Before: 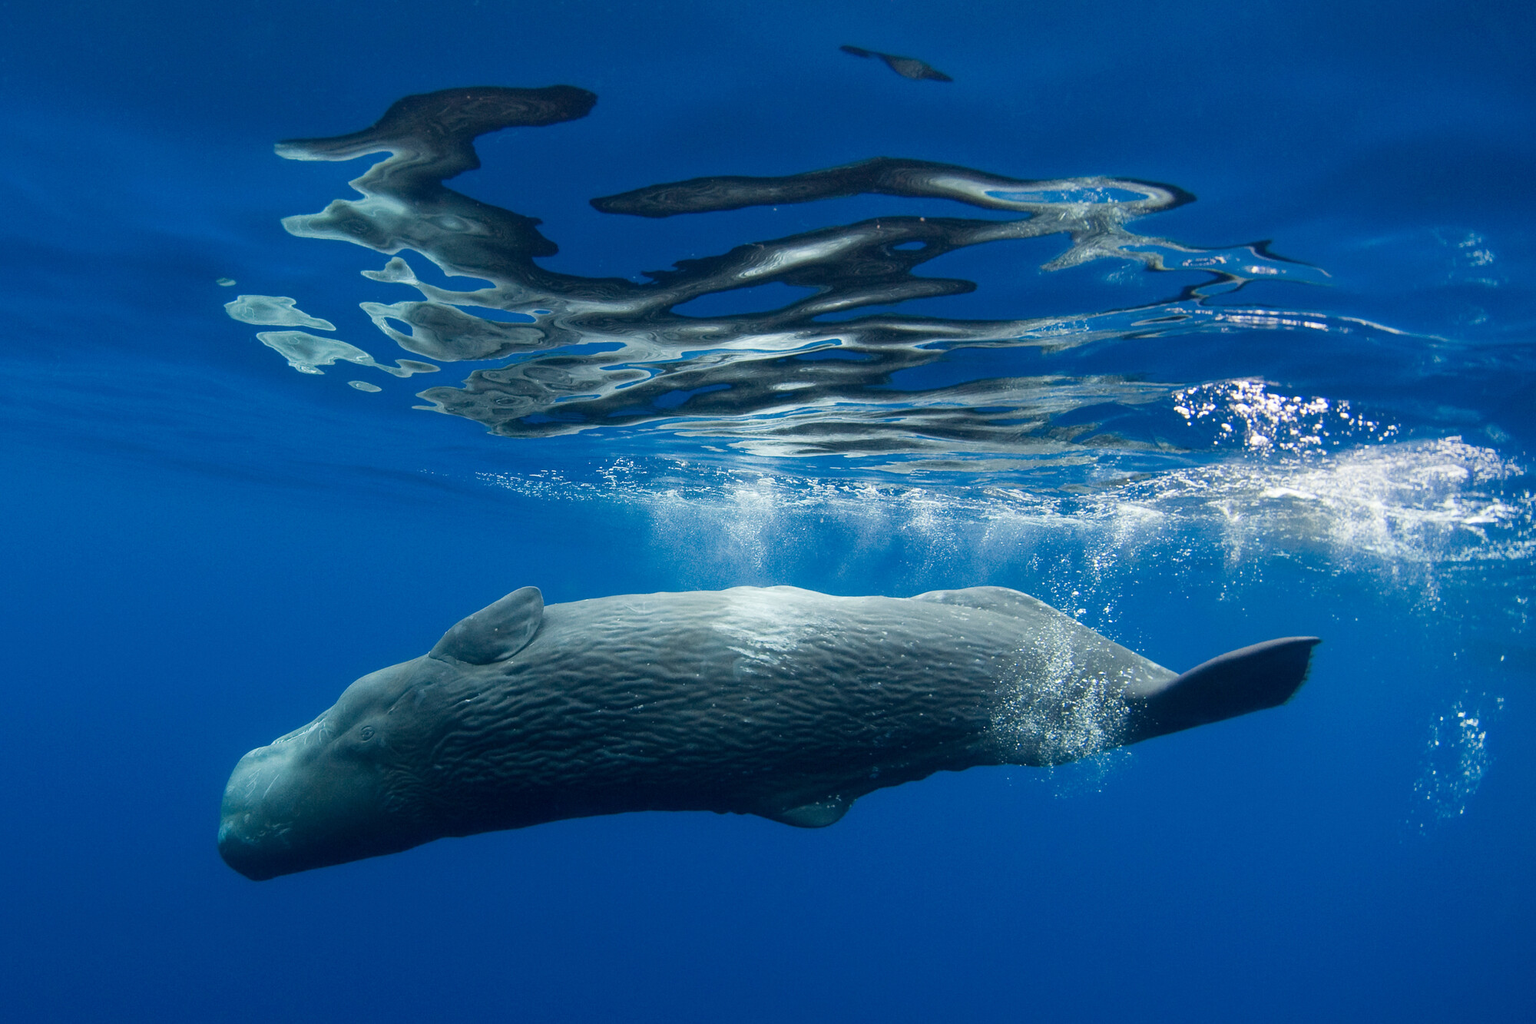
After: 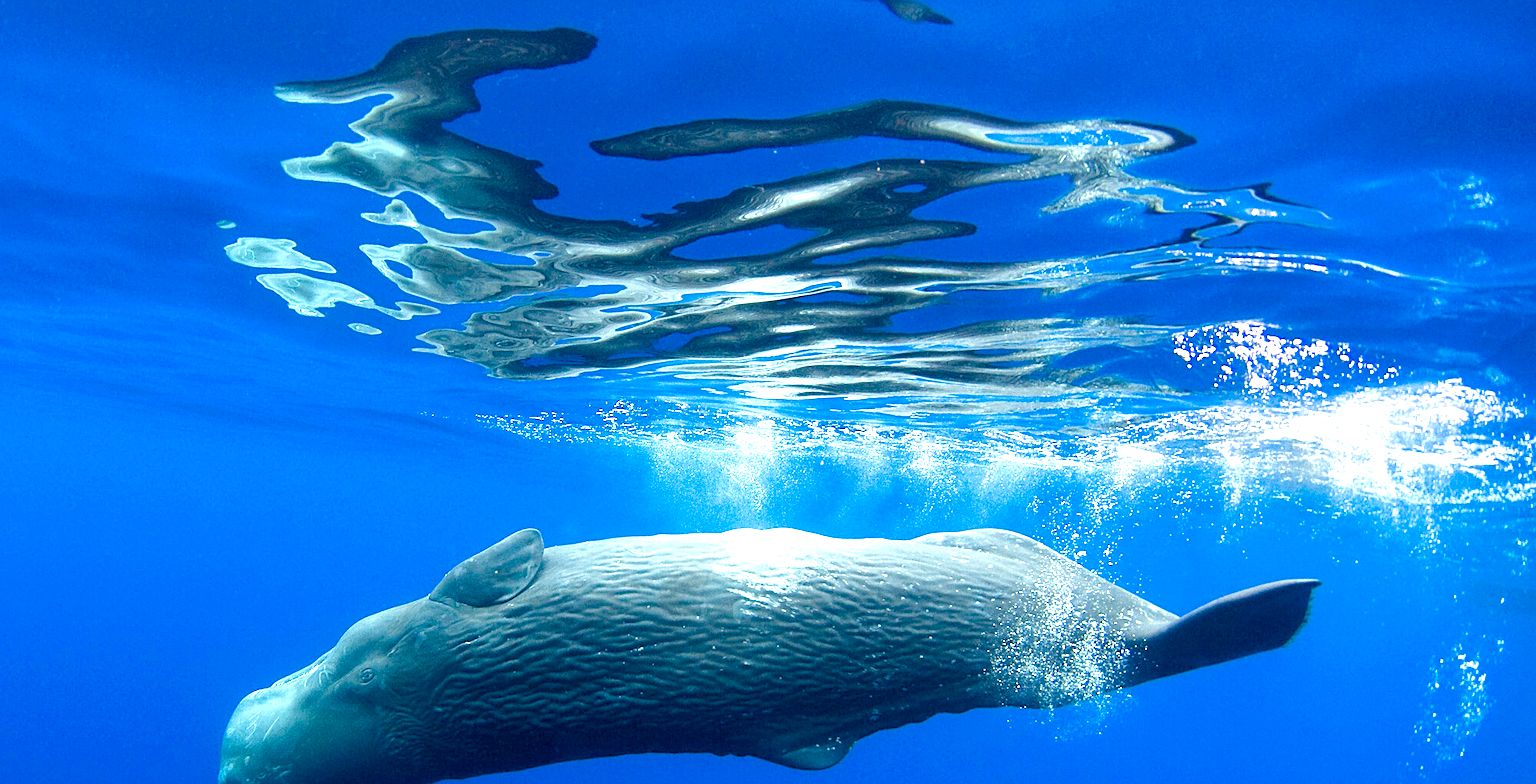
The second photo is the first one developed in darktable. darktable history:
color balance rgb: perceptual saturation grading › global saturation 35%, perceptual saturation grading › highlights -30%, perceptual saturation grading › shadows 35%, perceptual brilliance grading › global brilliance 3%, perceptual brilliance grading › highlights -3%, perceptual brilliance grading › shadows 3%
exposure: exposure 1.16 EV, compensate exposure bias true, compensate highlight preservation false
sharpen: on, module defaults
crop: top 5.667%, bottom 17.637%
